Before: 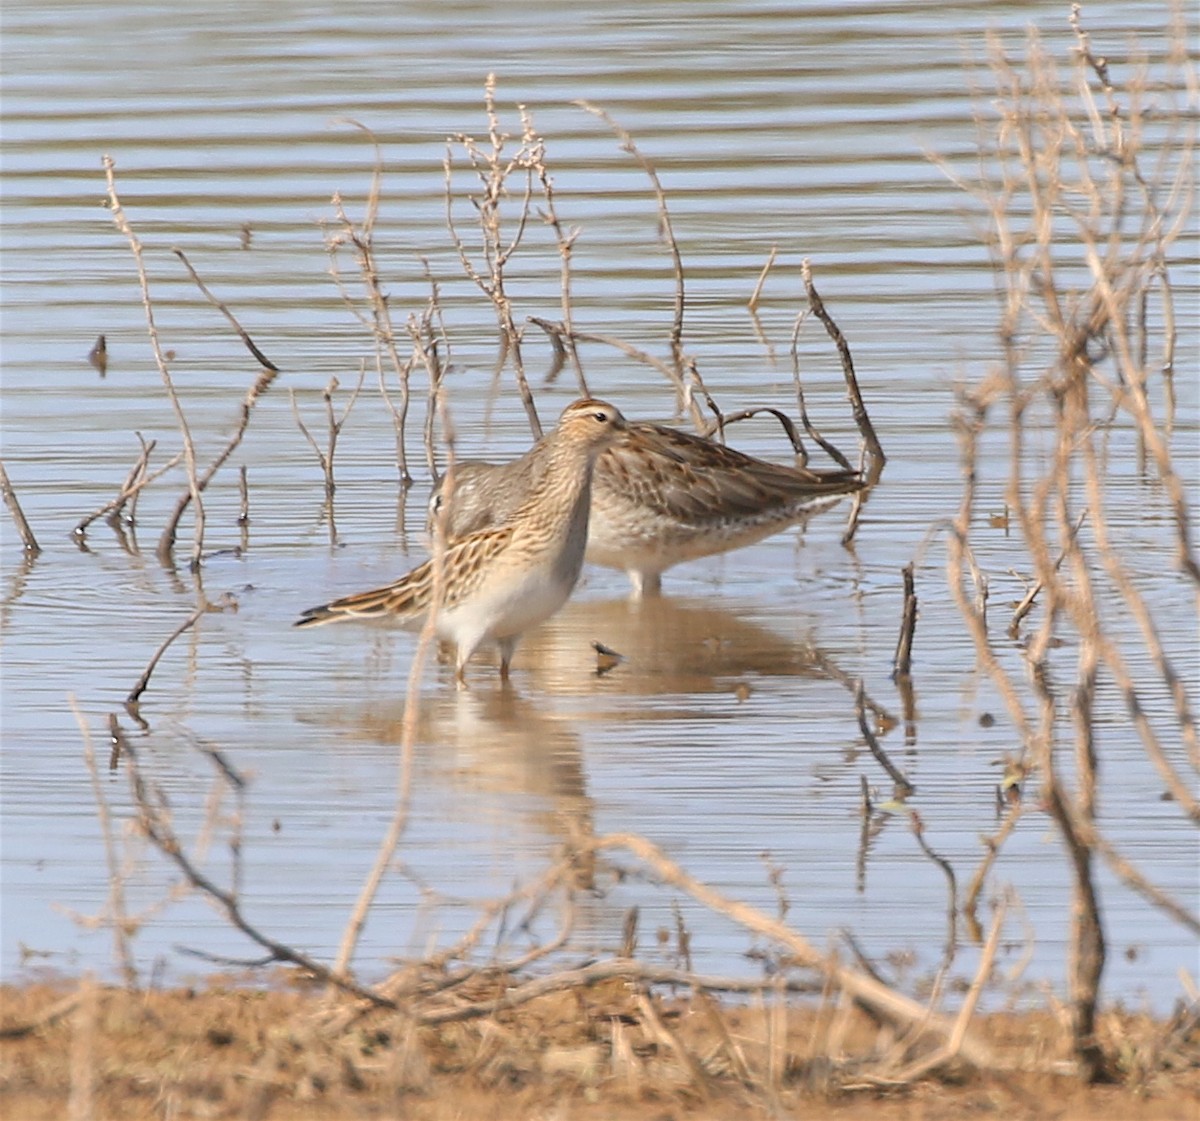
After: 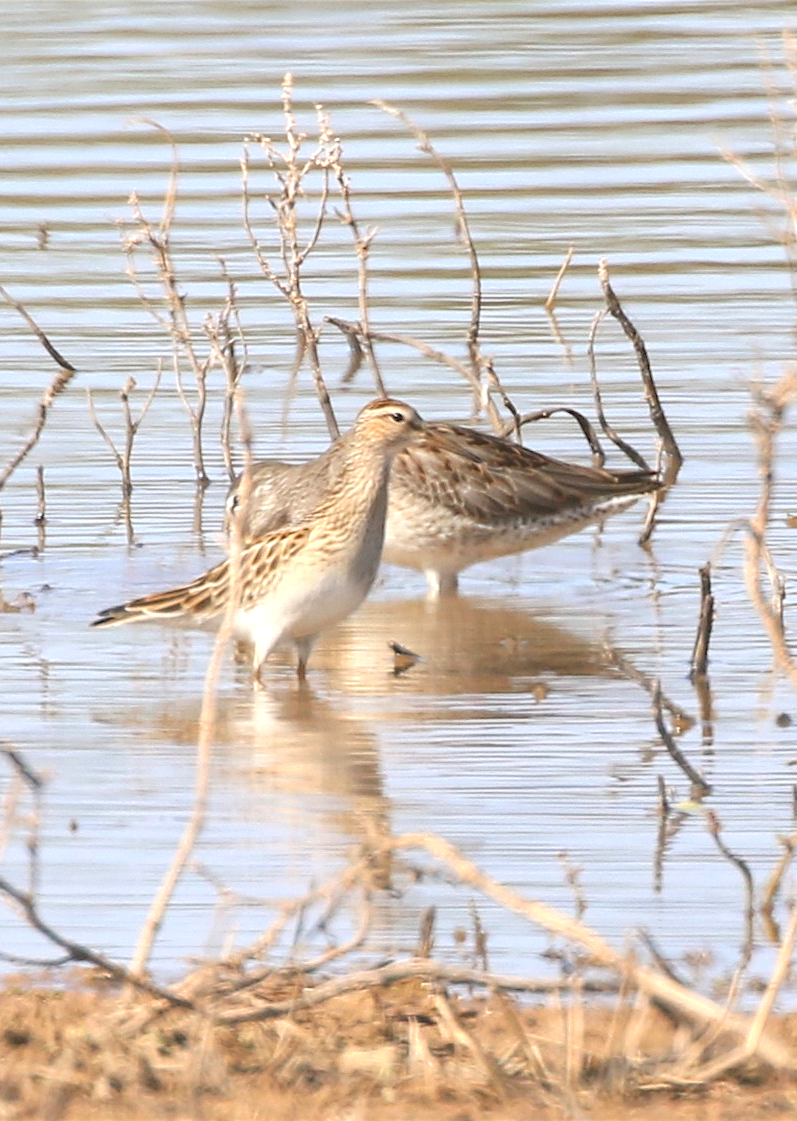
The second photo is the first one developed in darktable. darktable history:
exposure: black level correction -0.002, exposure 0.537 EV, compensate exposure bias true, compensate highlight preservation false
crop: left 16.976%, right 16.604%
